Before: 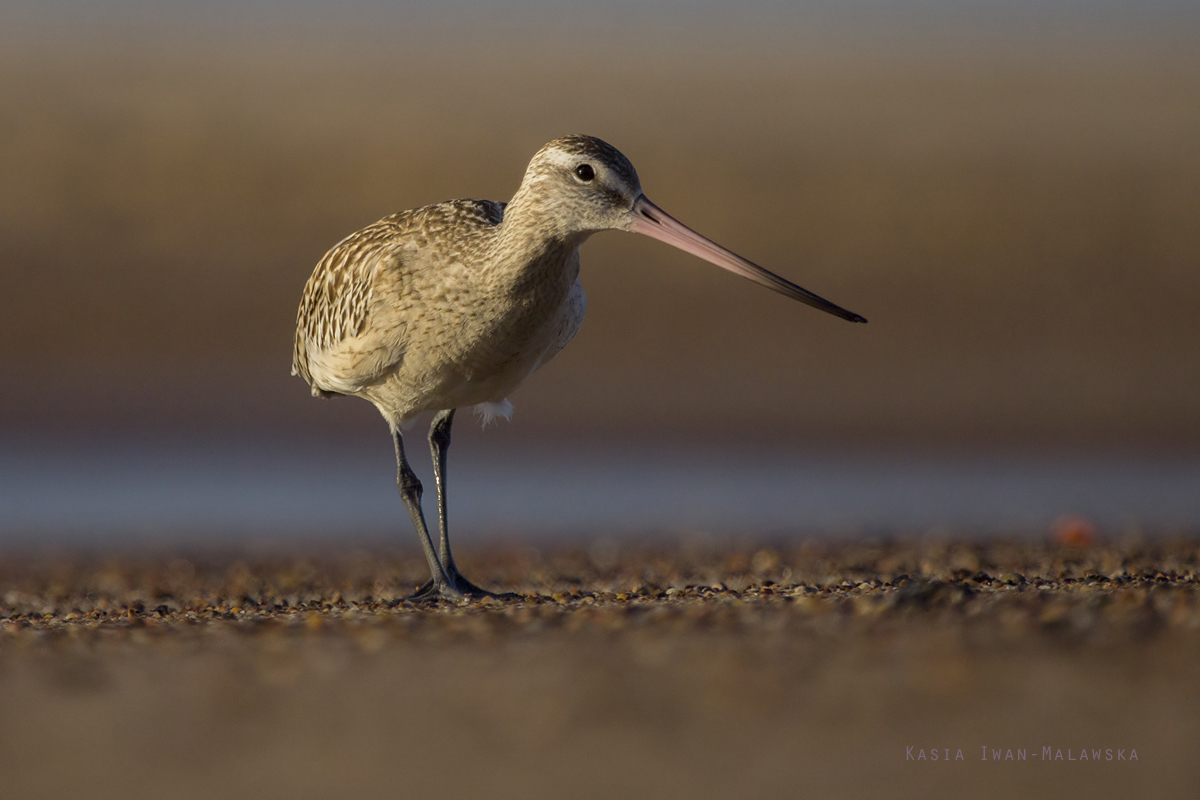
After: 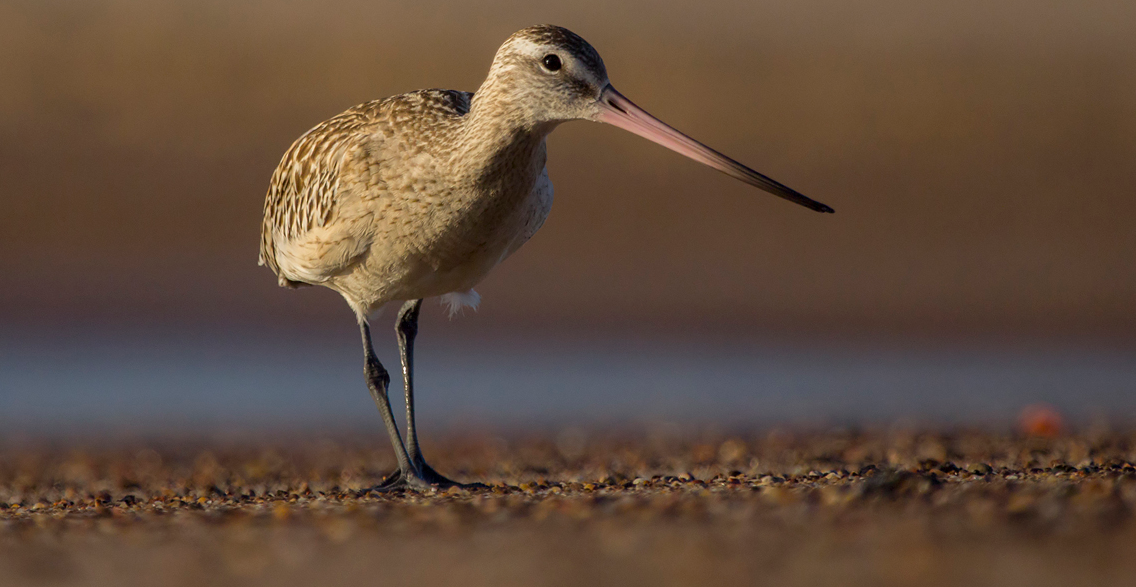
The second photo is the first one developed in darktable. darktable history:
crop and rotate: left 2.774%, top 13.863%, right 2.515%, bottom 12.758%
